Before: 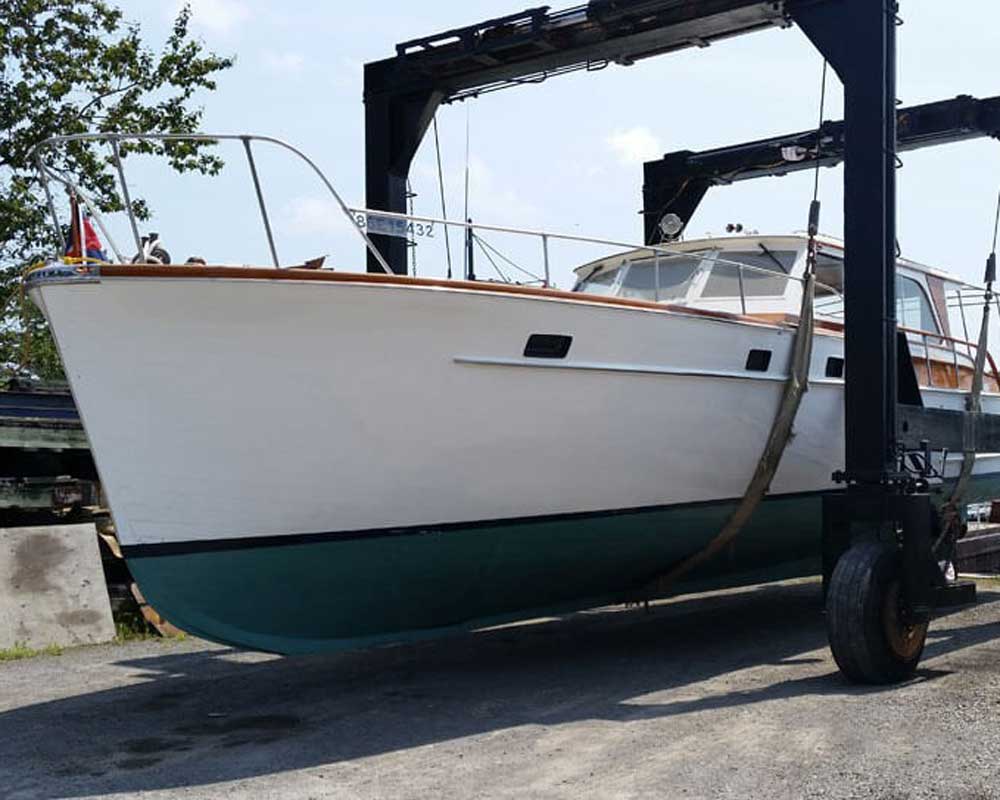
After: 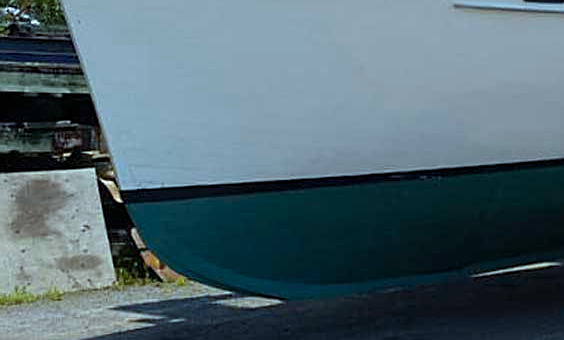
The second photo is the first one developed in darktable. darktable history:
color balance rgb: perceptual saturation grading › global saturation 20%, global vibrance 10%
crop: top 44.483%, right 43.593%, bottom 12.892%
color correction: highlights a* -10.04, highlights b* -10.37
sharpen: on, module defaults
